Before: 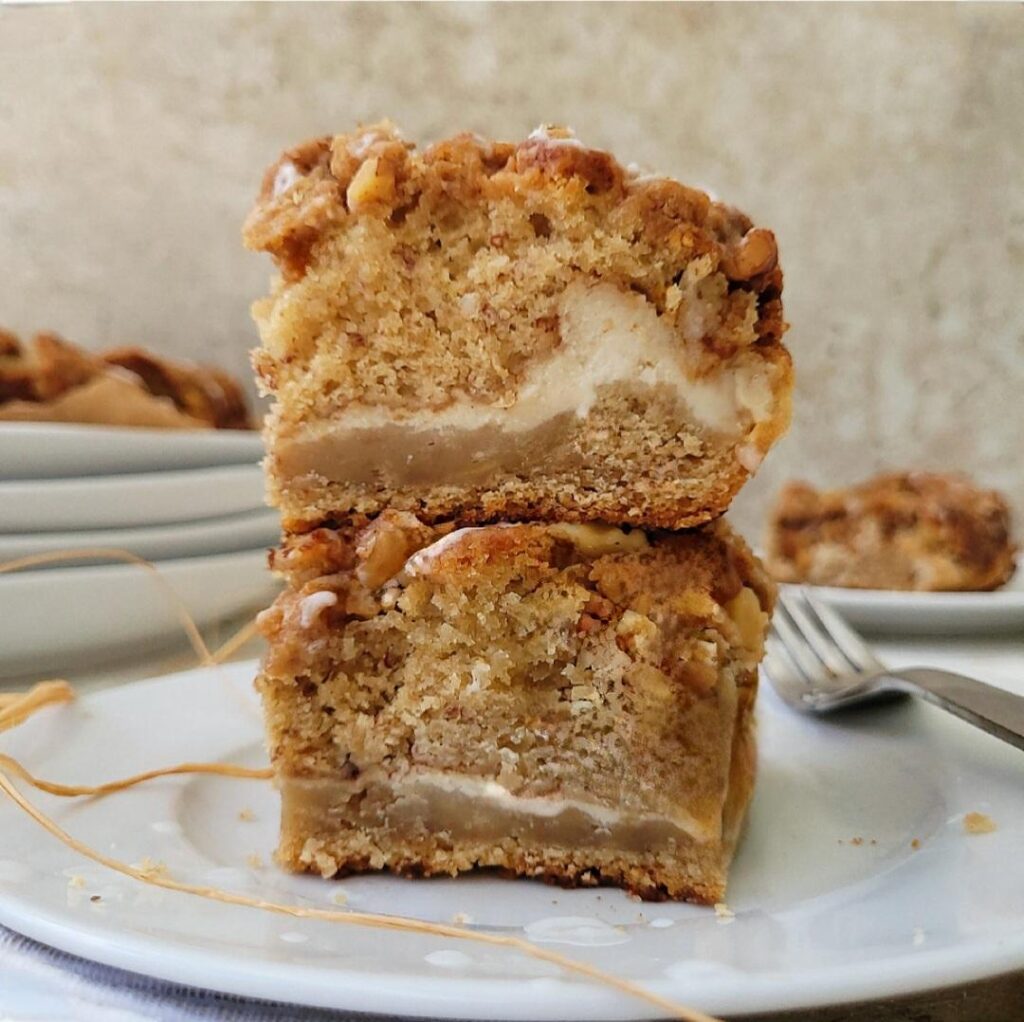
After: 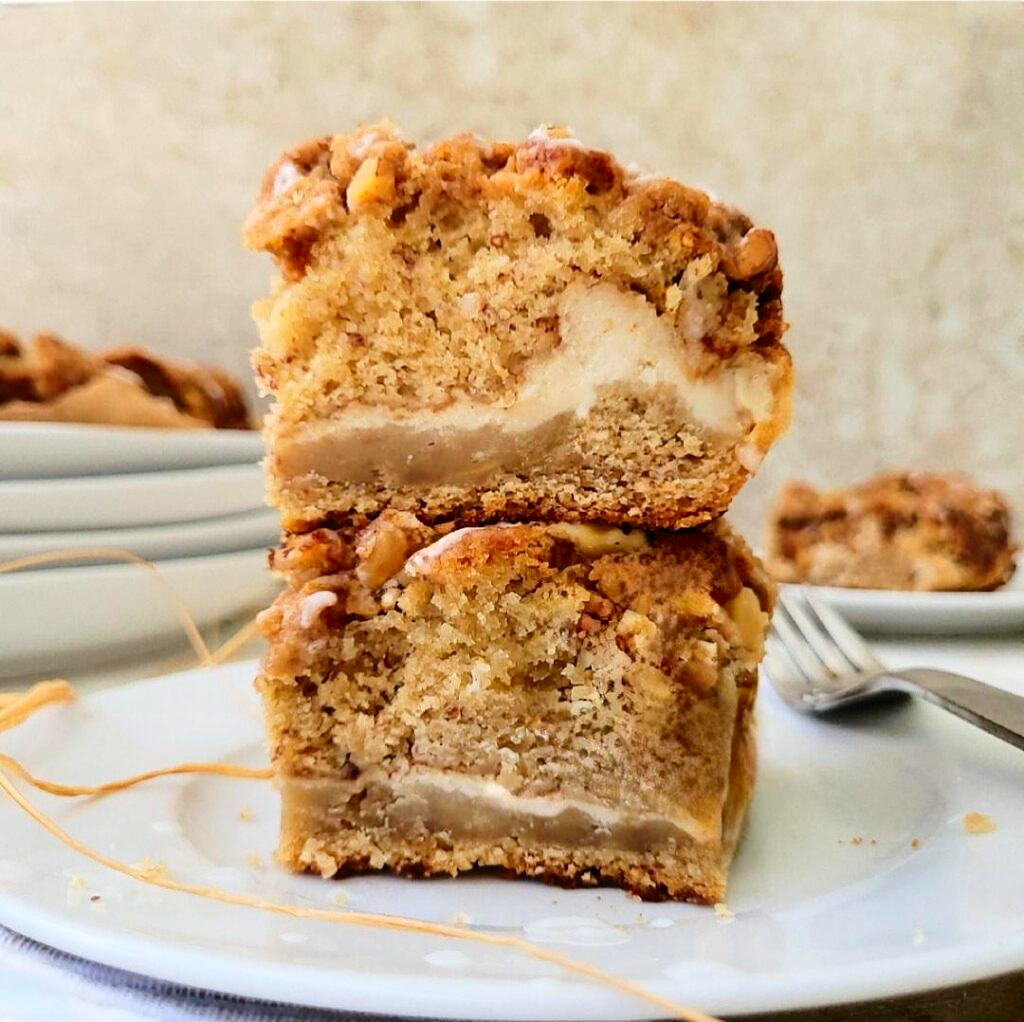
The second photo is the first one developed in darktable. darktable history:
tone curve: curves: ch0 [(0, 0) (0.003, 0.002) (0.011, 0.009) (0.025, 0.02) (0.044, 0.034) (0.069, 0.046) (0.1, 0.062) (0.136, 0.083) (0.177, 0.119) (0.224, 0.162) (0.277, 0.216) (0.335, 0.282) (0.399, 0.365) (0.468, 0.457) (0.543, 0.541) (0.623, 0.624) (0.709, 0.713) (0.801, 0.797) (0.898, 0.889) (1, 1)], color space Lab, independent channels, preserve colors none
contrast brightness saturation: contrast 0.204, brightness 0.17, saturation 0.222
exposure: black level correction 0.001, compensate exposure bias true, compensate highlight preservation false
